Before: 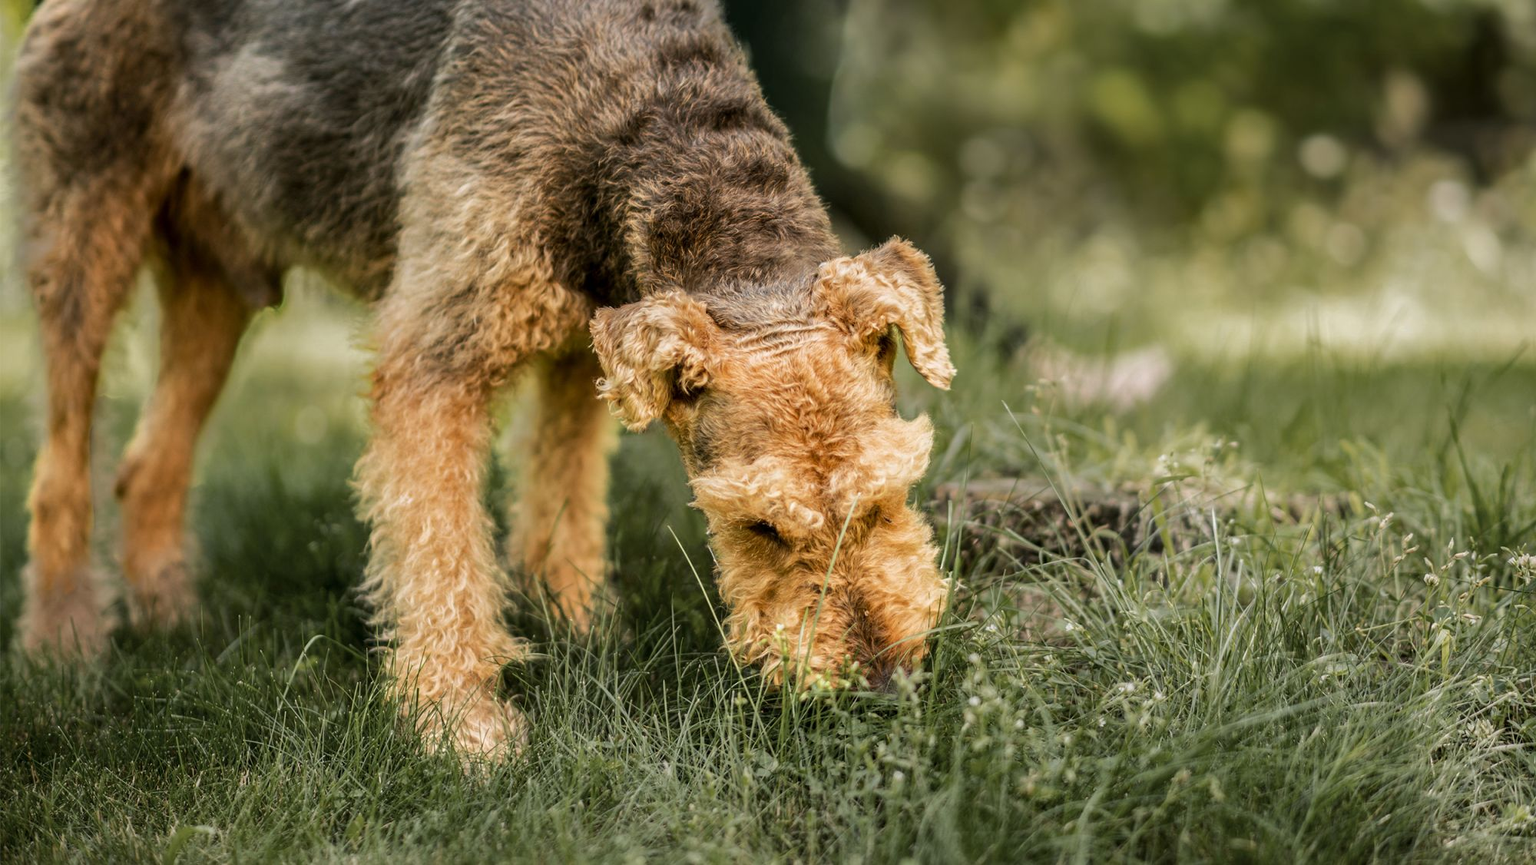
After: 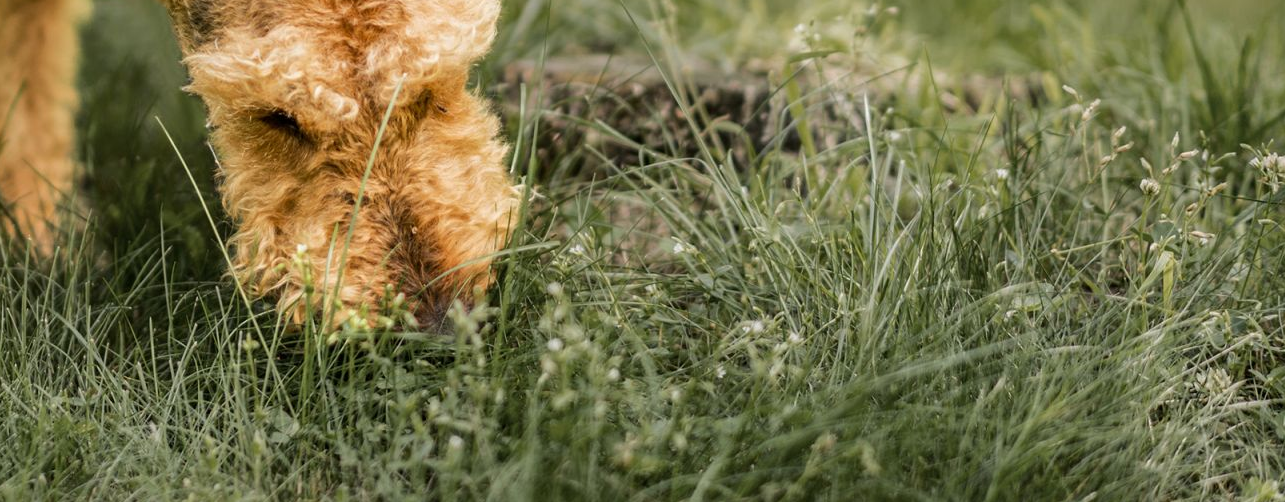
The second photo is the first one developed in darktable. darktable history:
crop and rotate: left 35.707%, top 50.457%, bottom 4.88%
tone equalizer: edges refinement/feathering 500, mask exposure compensation -1.57 EV, preserve details no
